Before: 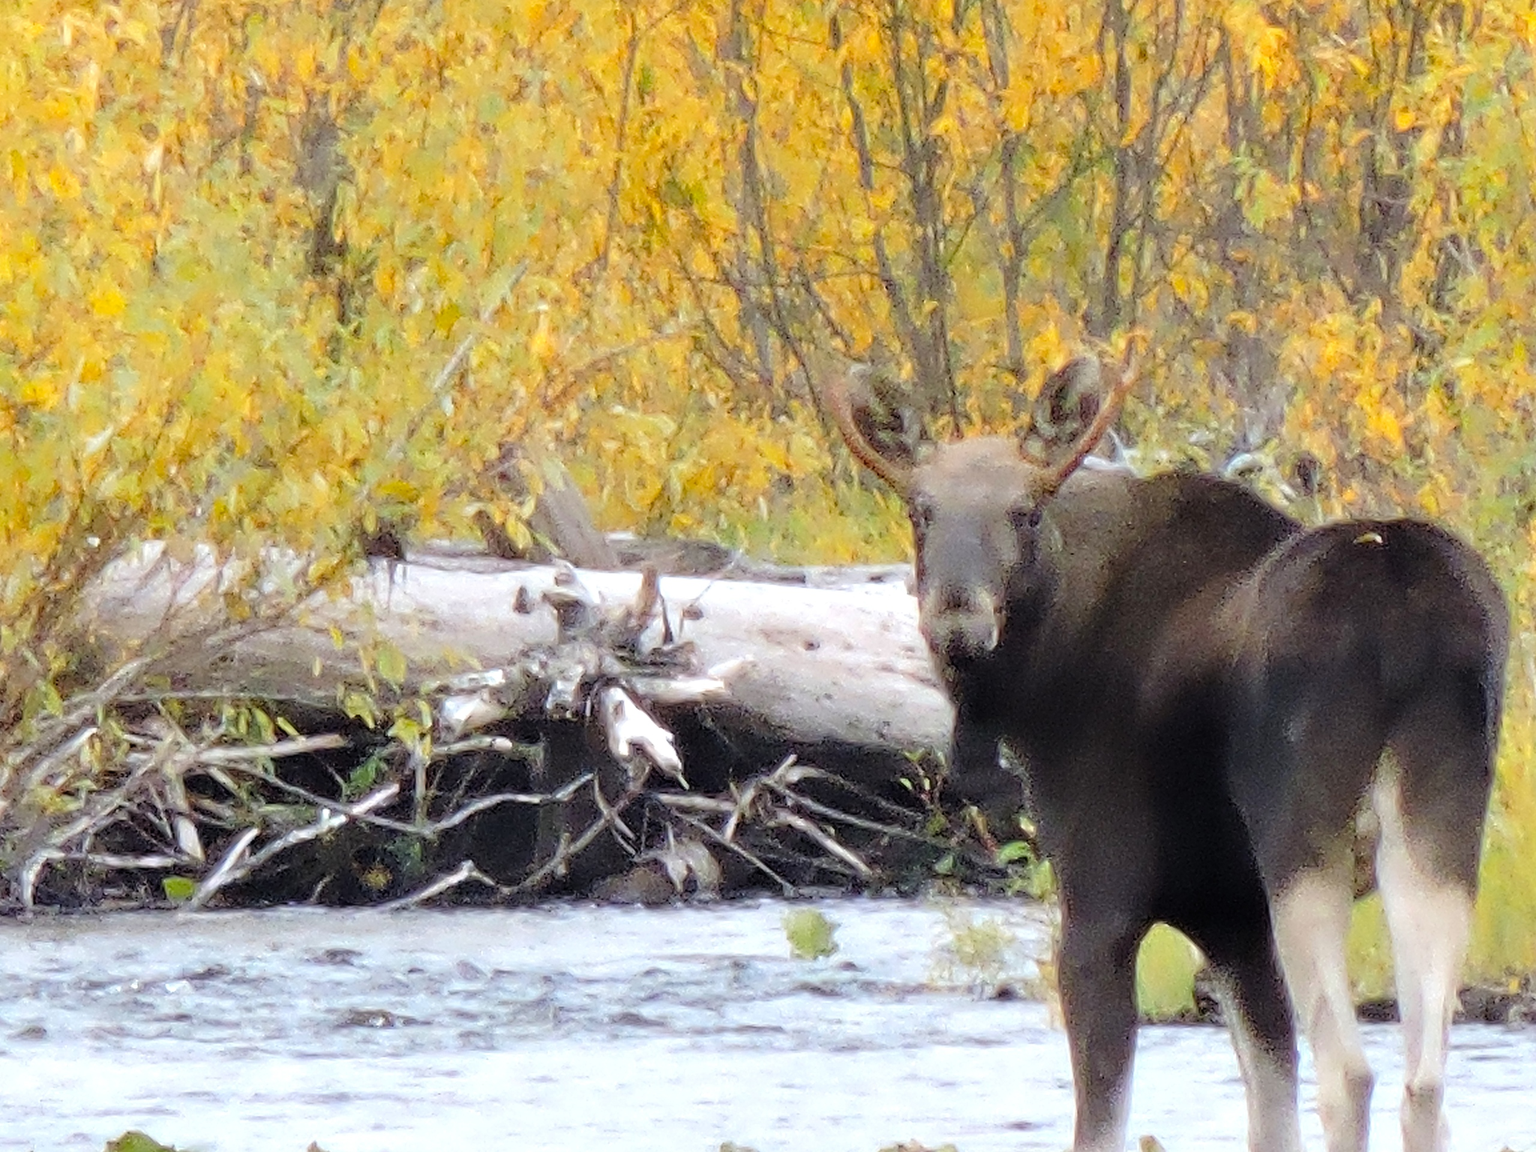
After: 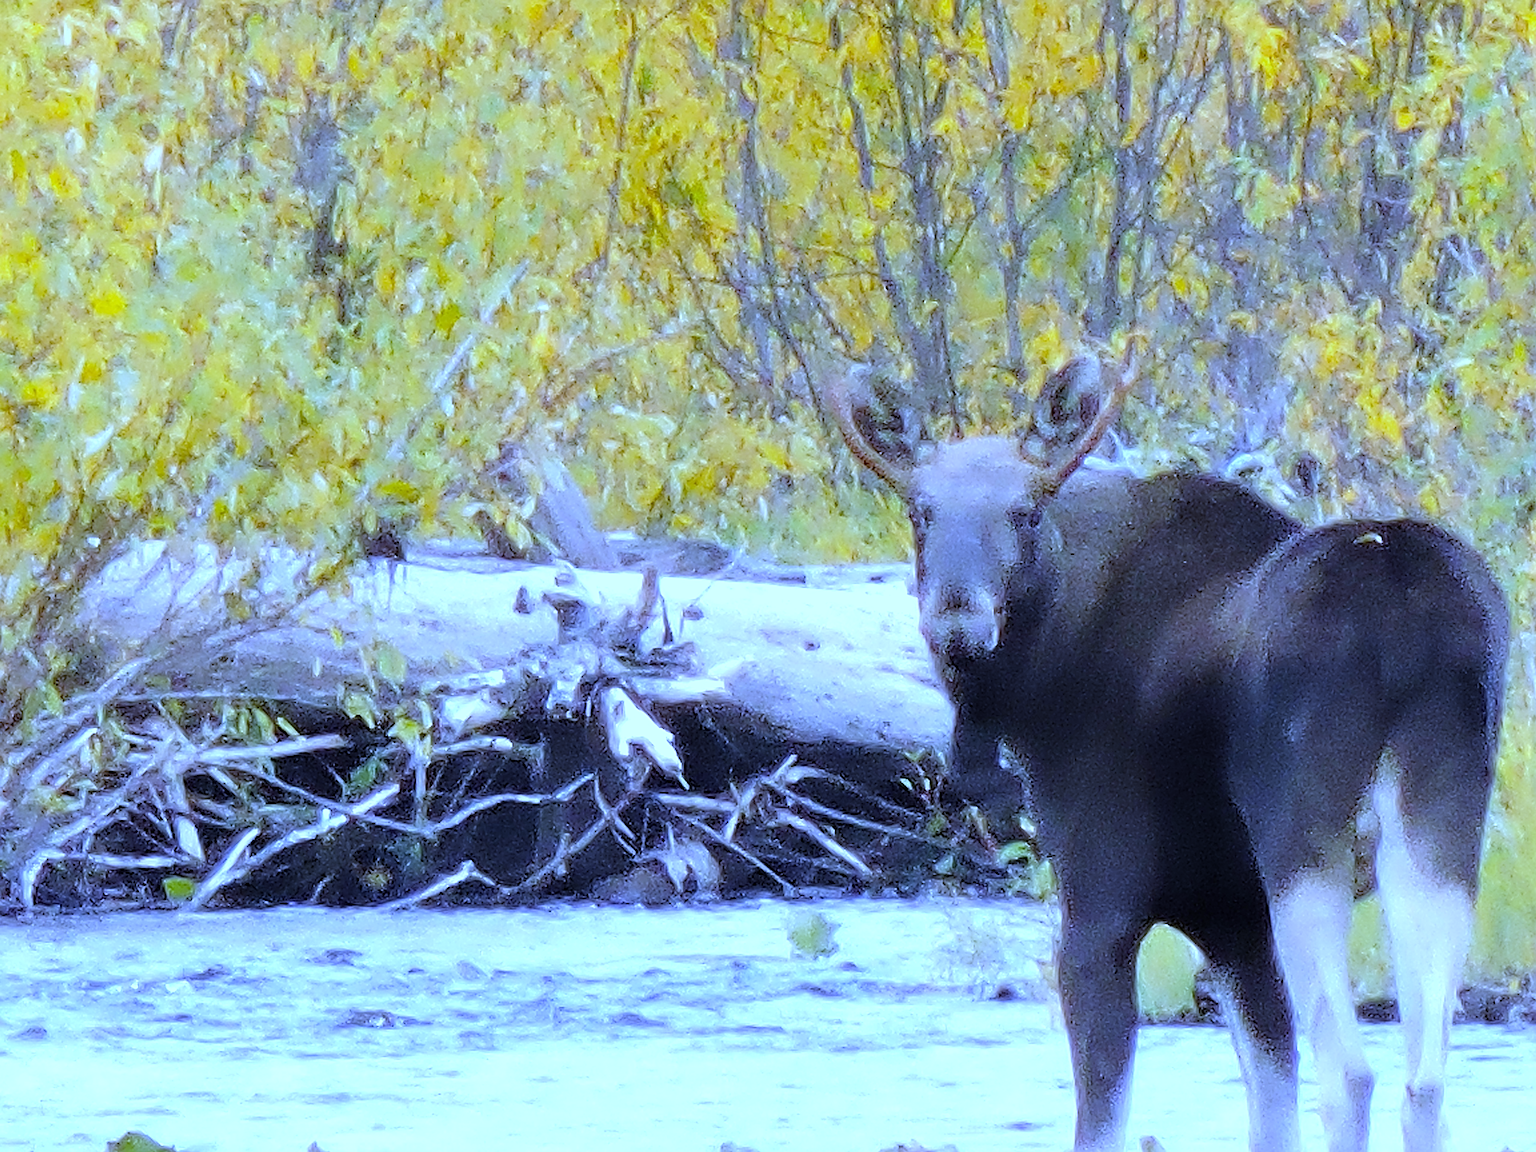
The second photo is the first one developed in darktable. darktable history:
white balance: red 0.766, blue 1.537
sharpen: on, module defaults
exposure: exposure 0.207 EV, compensate highlight preservation false
